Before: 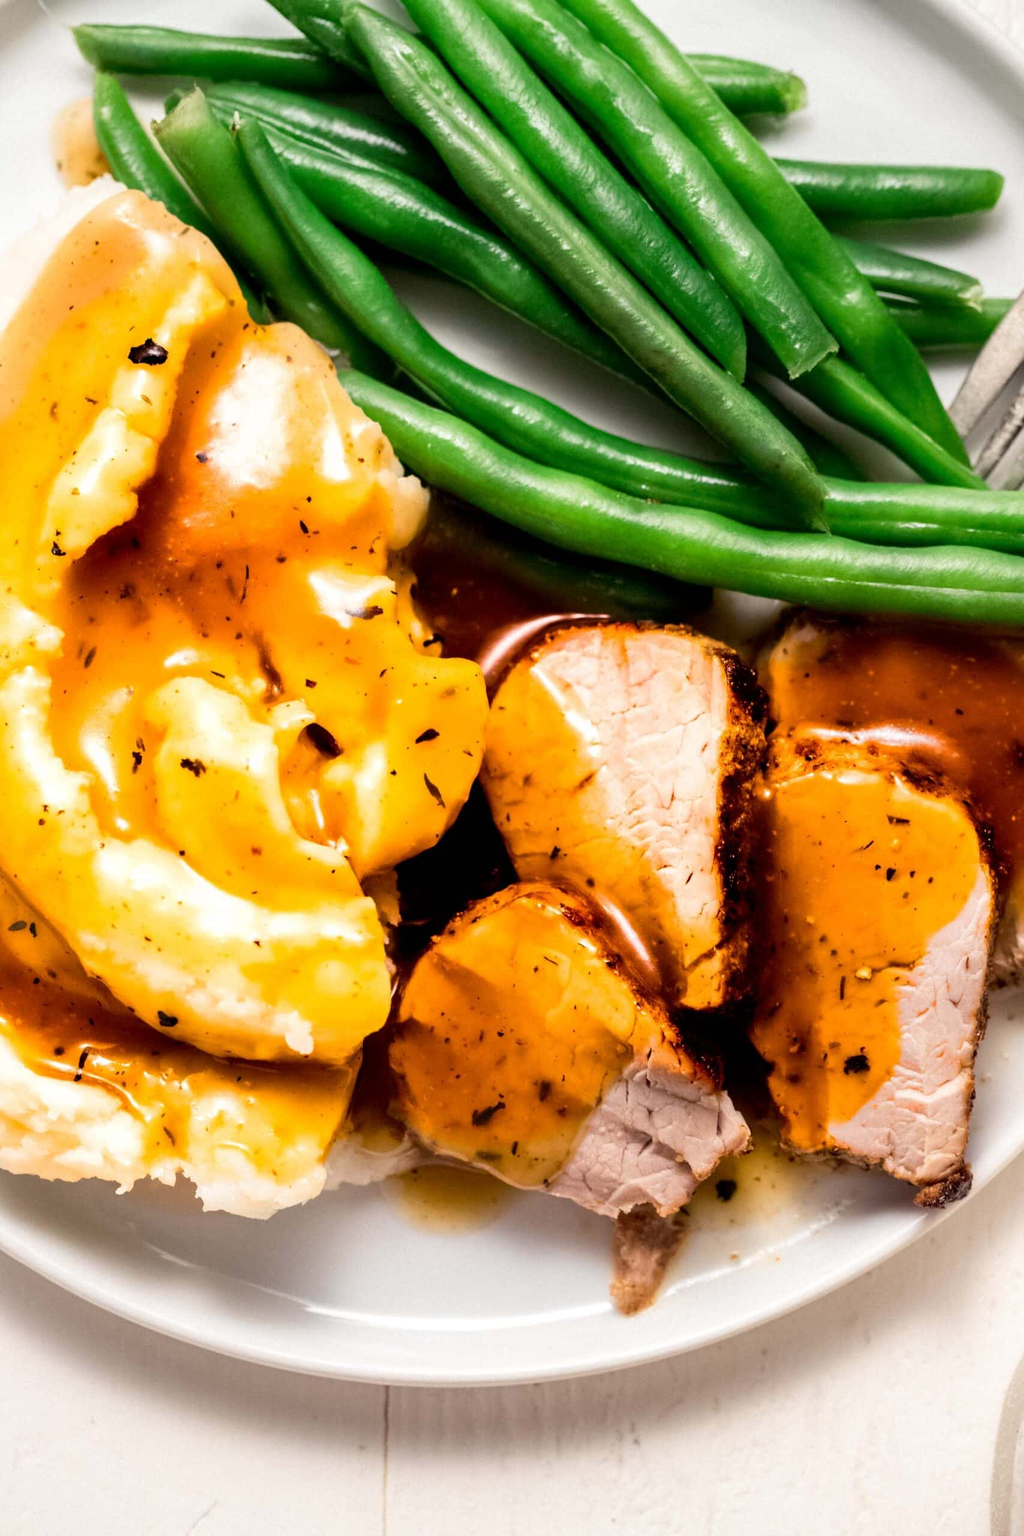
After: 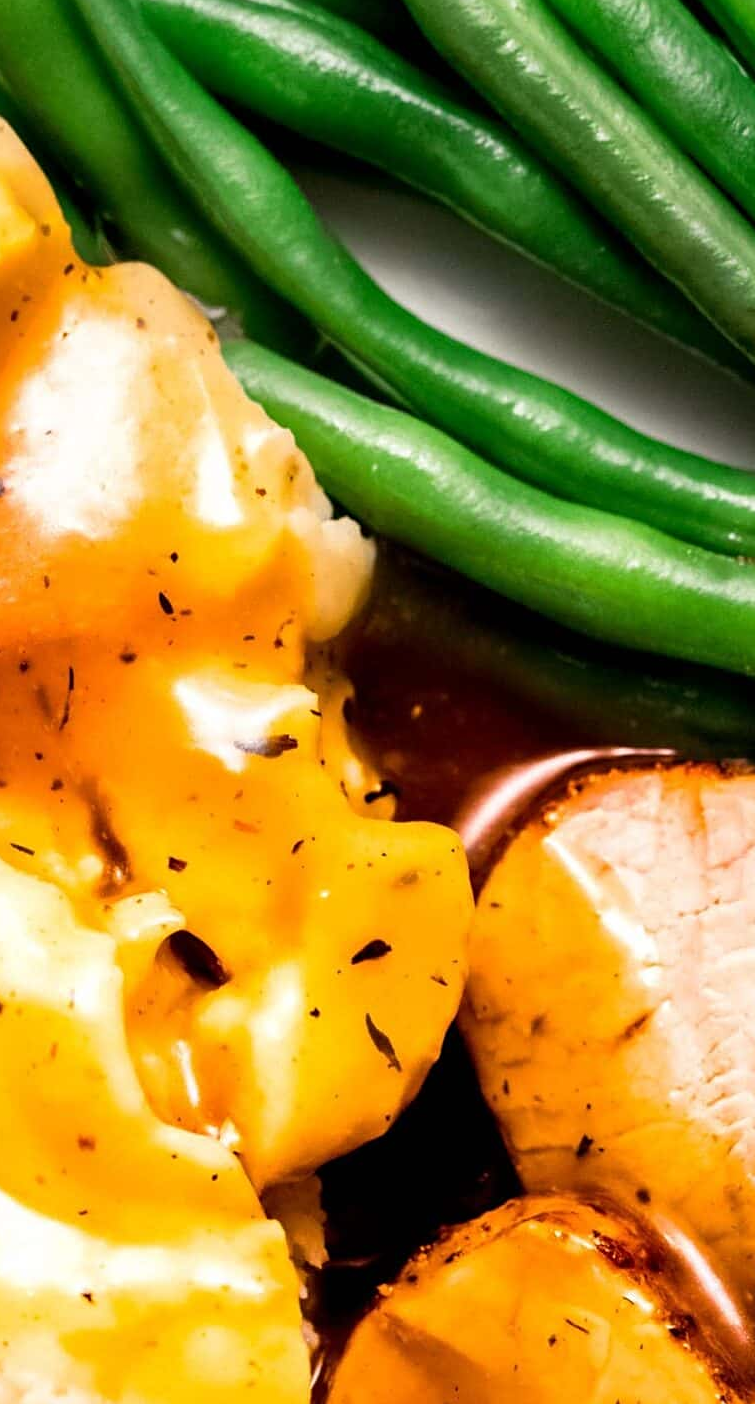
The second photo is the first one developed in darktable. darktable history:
crop: left 20.022%, top 10.774%, right 35.727%, bottom 34.343%
sharpen: amount 0.202
